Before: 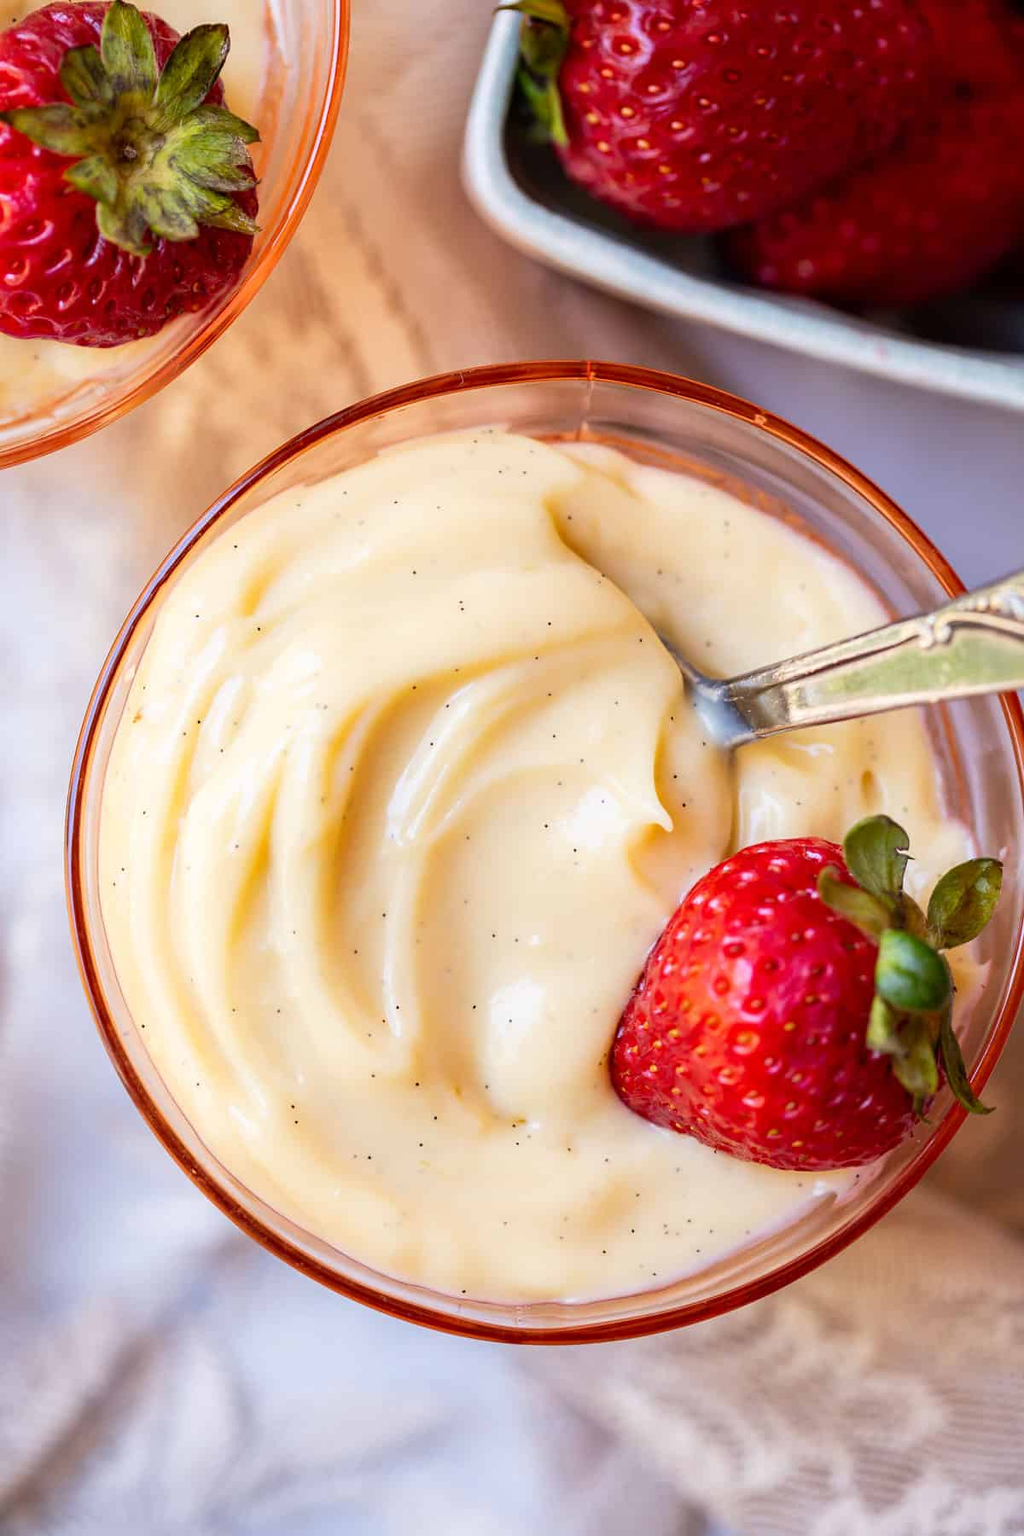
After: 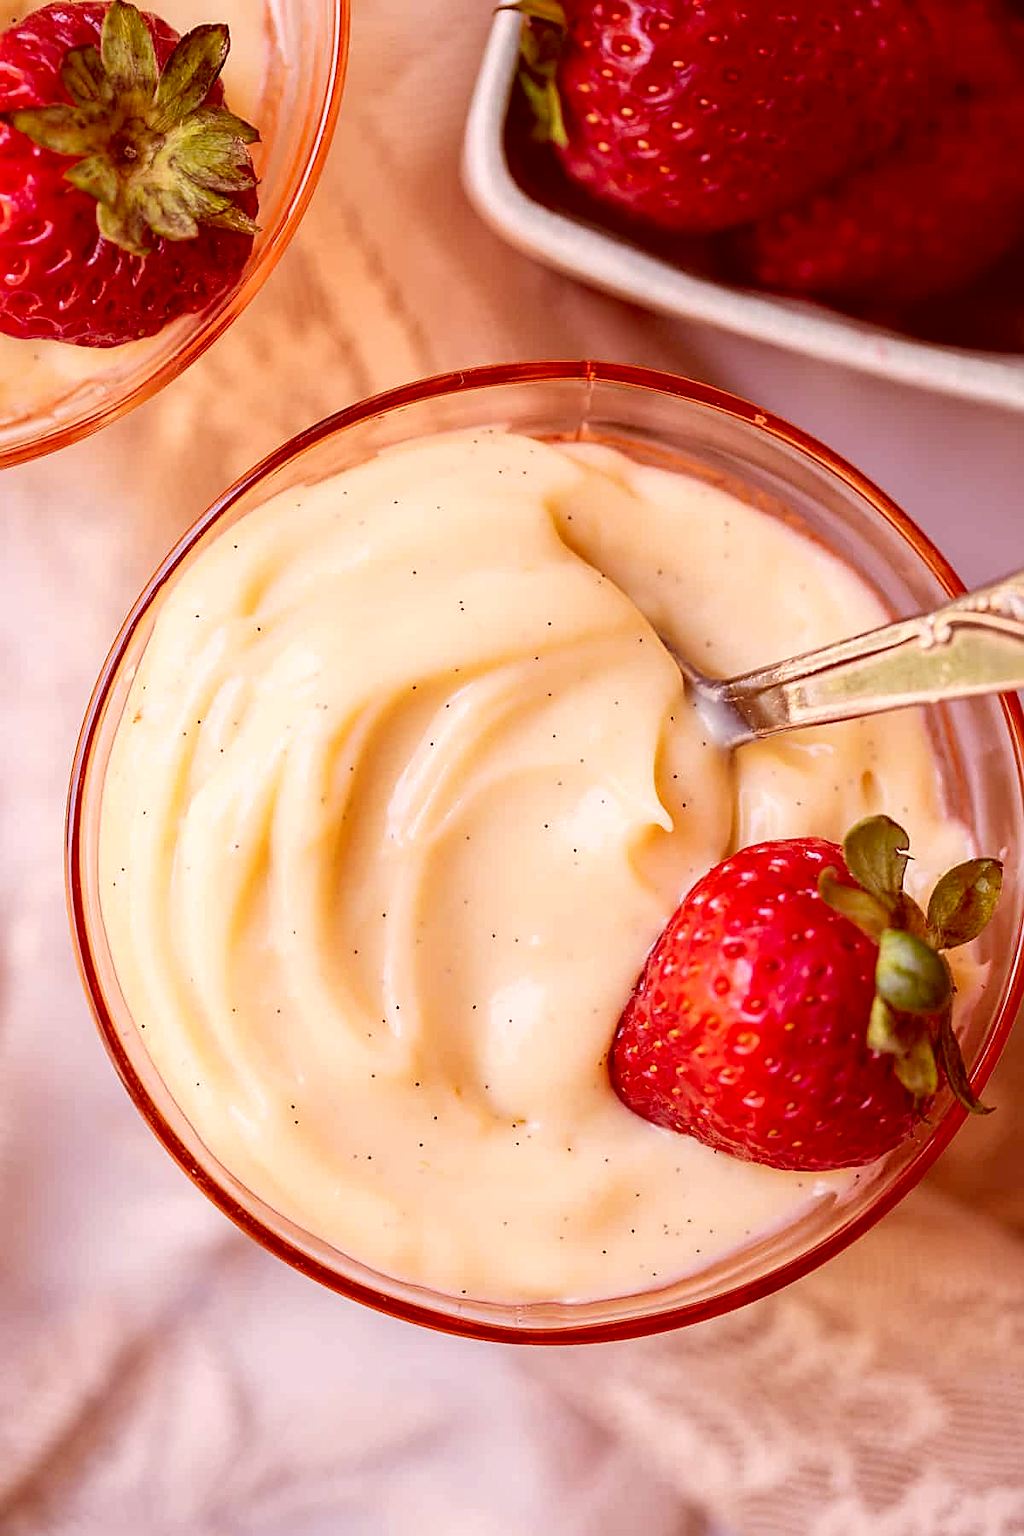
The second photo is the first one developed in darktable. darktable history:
color correction: highlights a* 9.03, highlights b* 8.71, shadows a* 40, shadows b* 40, saturation 0.8
sharpen: on, module defaults
